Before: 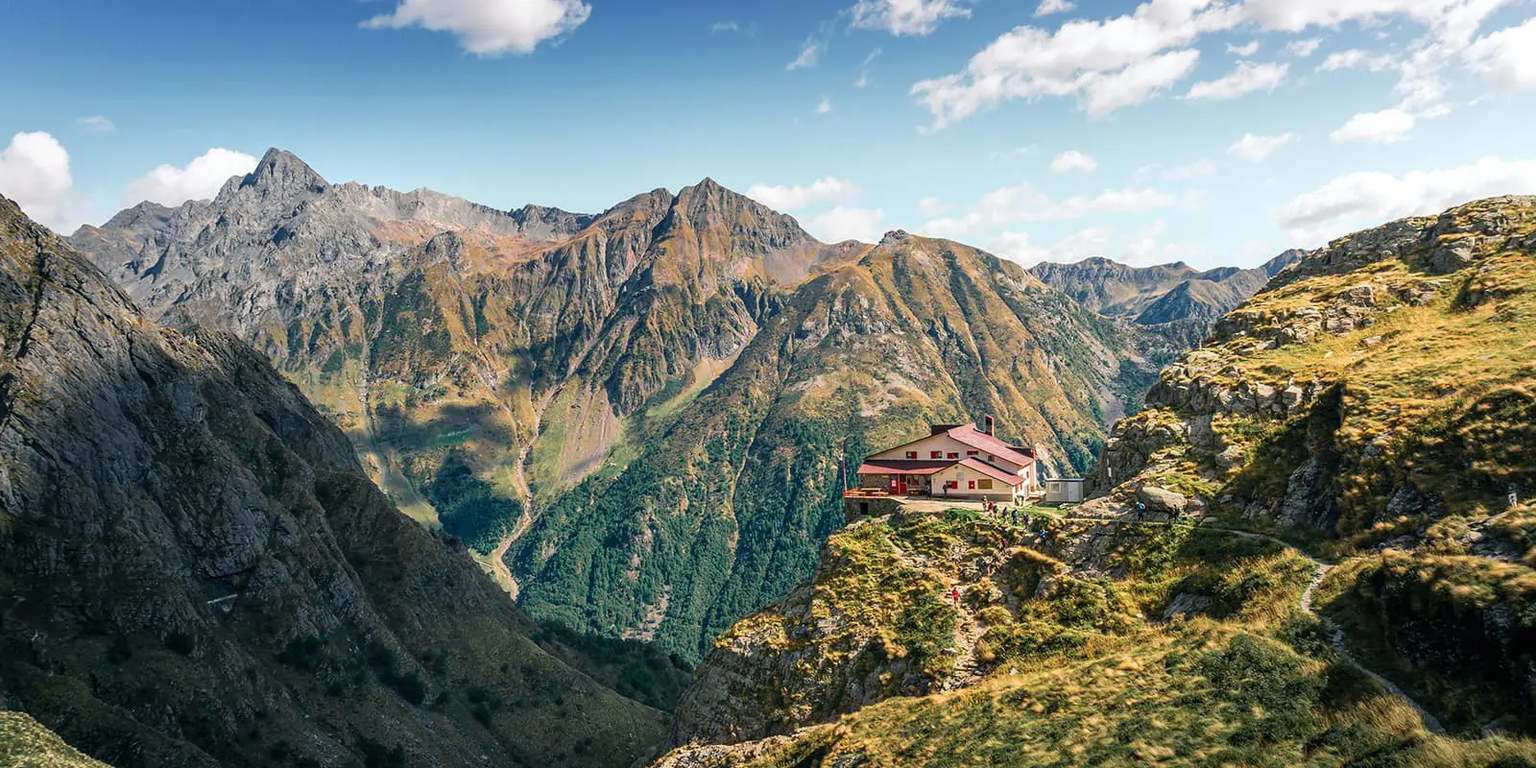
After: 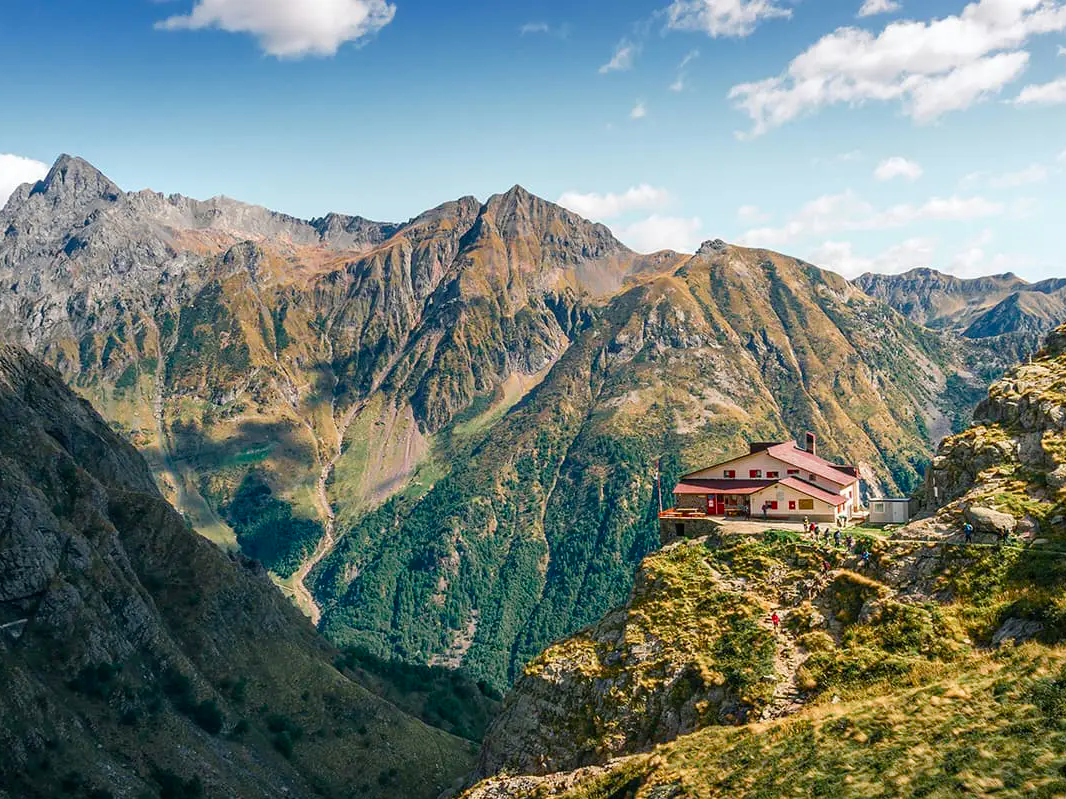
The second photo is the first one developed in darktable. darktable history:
color balance rgb: perceptual saturation grading › global saturation 20%, perceptual saturation grading › highlights -25.344%, perceptual saturation grading › shadows 24.811%
crop and rotate: left 13.776%, right 19.577%
